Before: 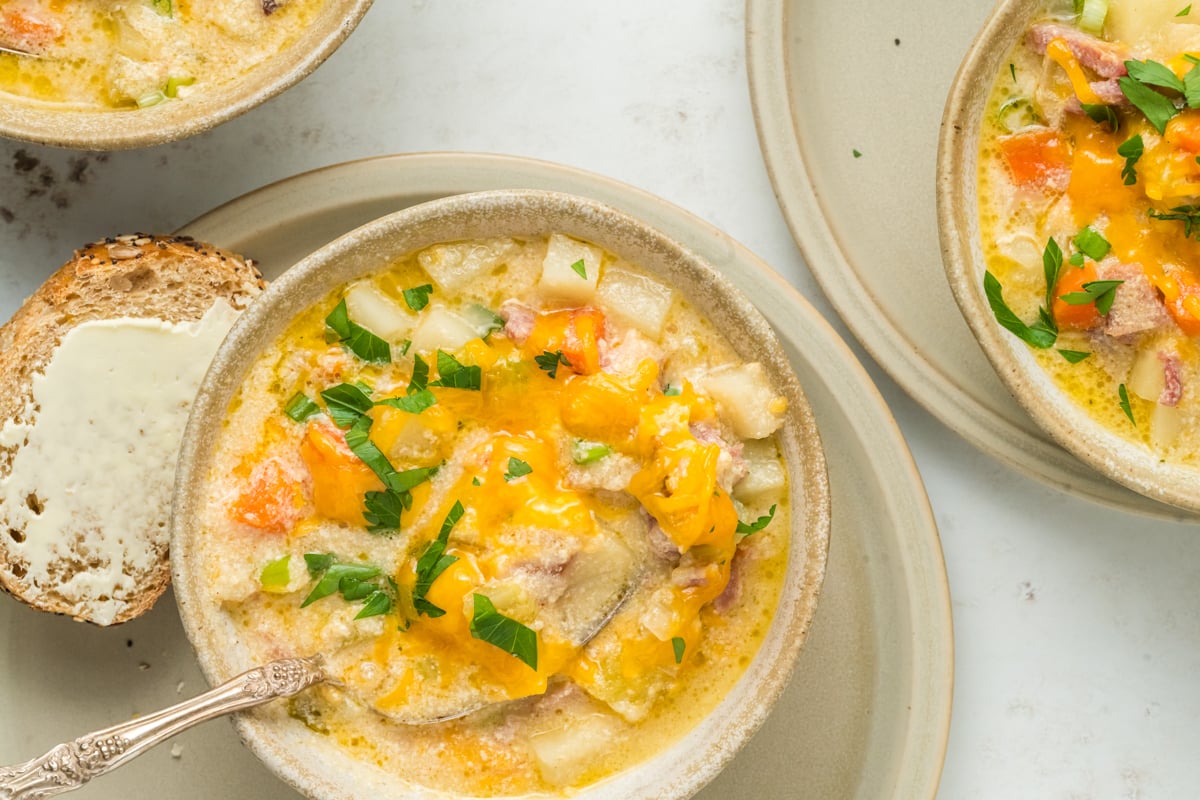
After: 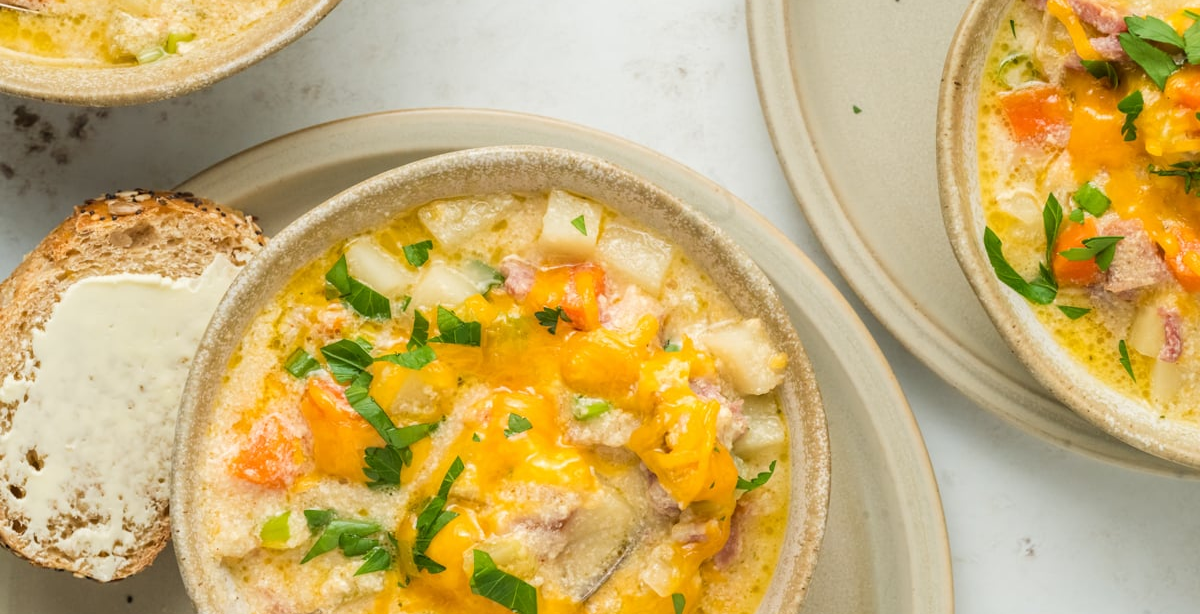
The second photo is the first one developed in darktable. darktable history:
crop: top 5.607%, bottom 17.642%
